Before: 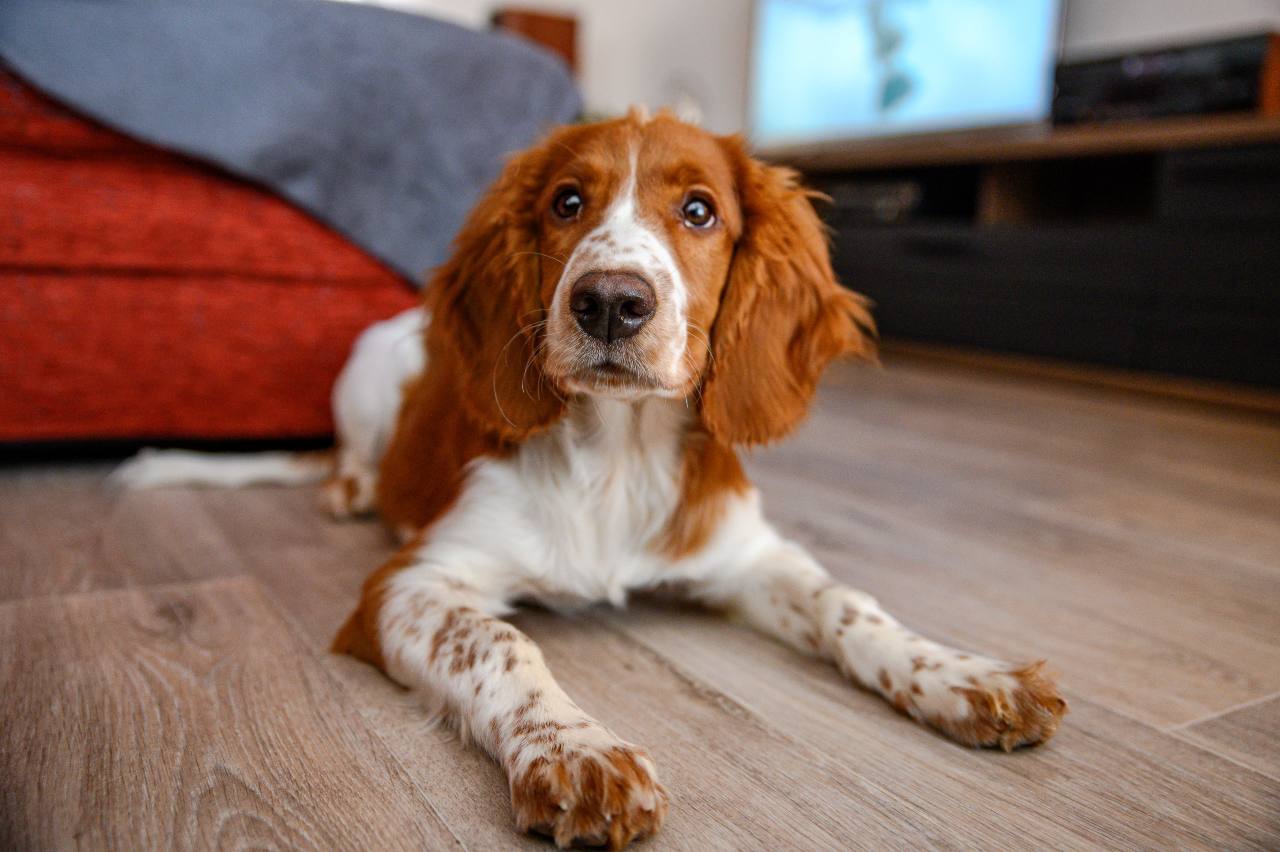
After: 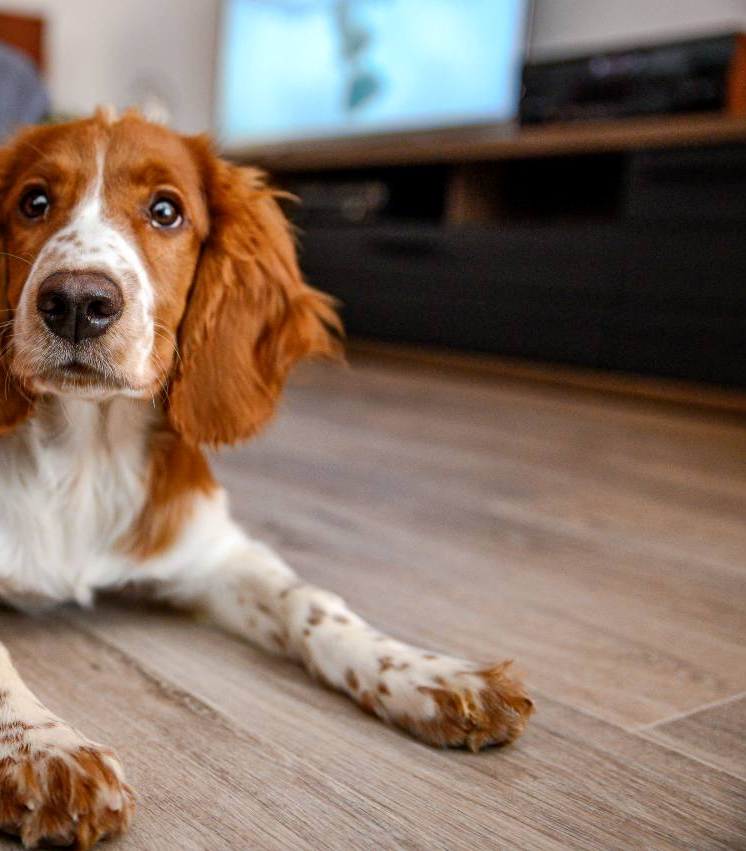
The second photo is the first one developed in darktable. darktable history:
tone equalizer: on, module defaults
local contrast: mode bilateral grid, contrast 20, coarseness 50, detail 120%, midtone range 0.2
crop: left 41.704%
